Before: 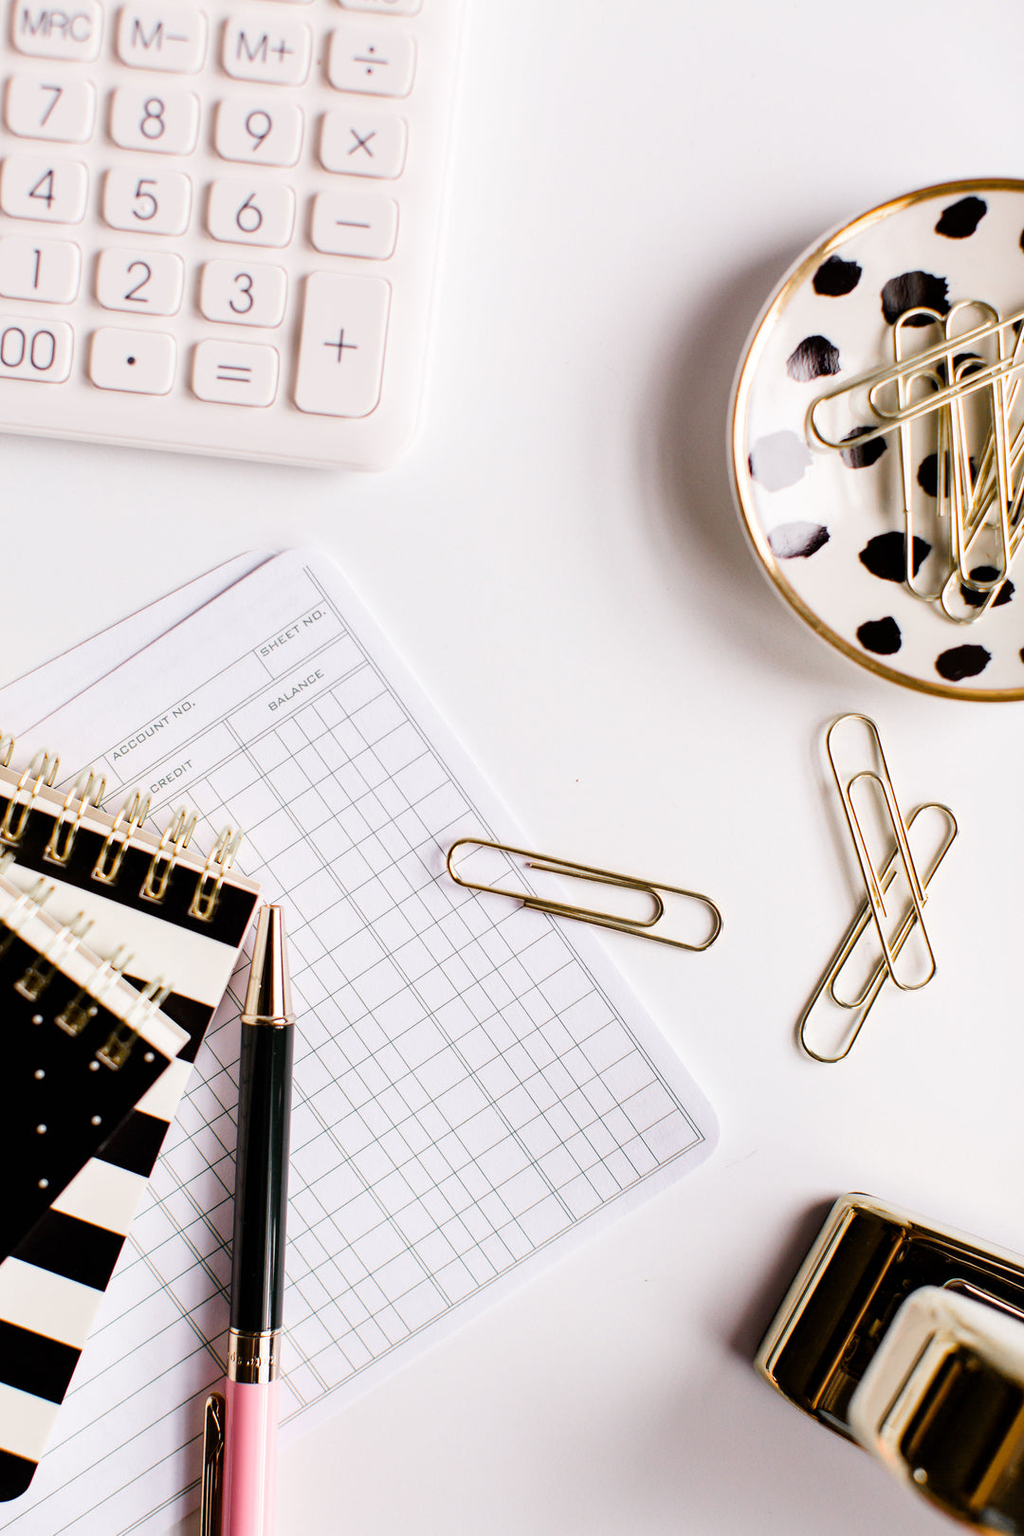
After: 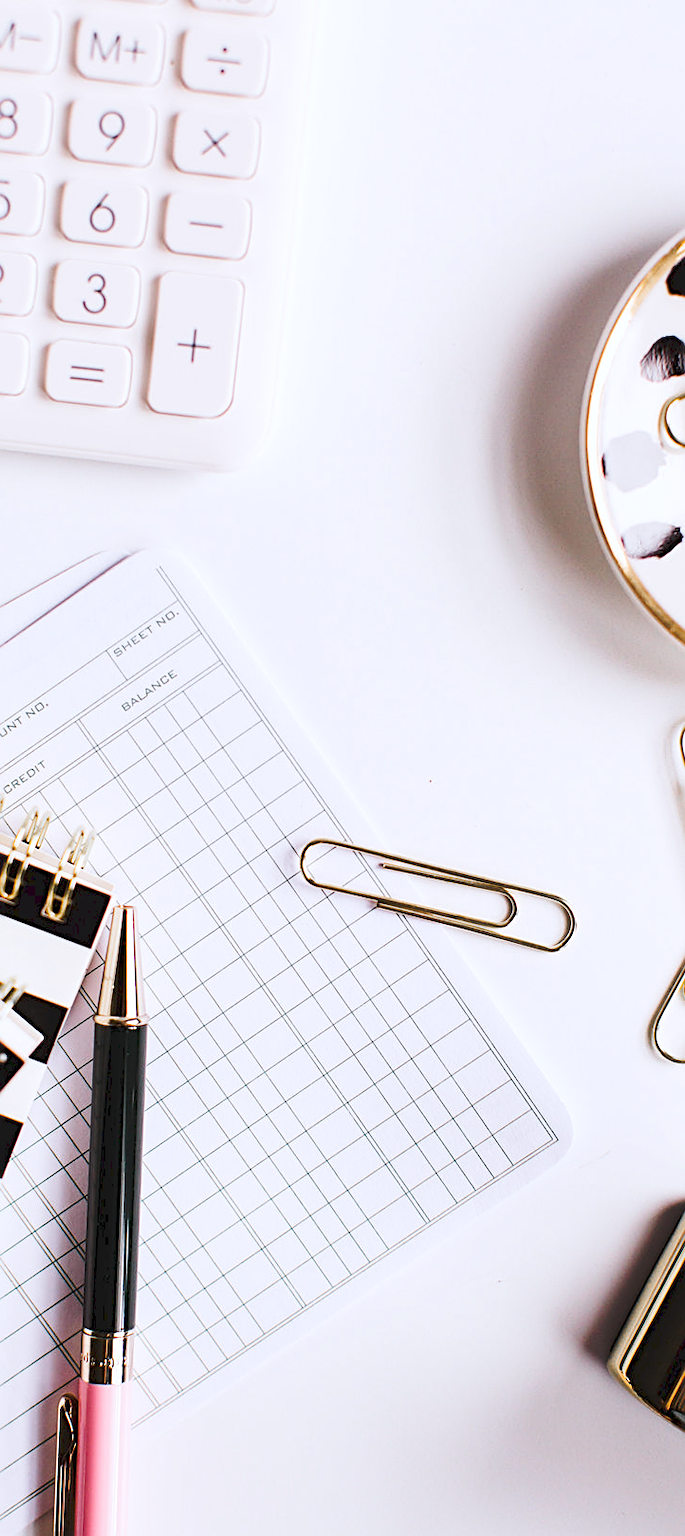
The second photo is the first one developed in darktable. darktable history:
sharpen: on, module defaults
color correction: highlights a* -0.095, highlights b* -5.54, shadows a* -0.128, shadows b* -0.095
tone curve: curves: ch0 [(0, 0) (0.003, 0.077) (0.011, 0.089) (0.025, 0.105) (0.044, 0.122) (0.069, 0.134) (0.1, 0.151) (0.136, 0.171) (0.177, 0.198) (0.224, 0.23) (0.277, 0.273) (0.335, 0.343) (0.399, 0.422) (0.468, 0.508) (0.543, 0.601) (0.623, 0.695) (0.709, 0.782) (0.801, 0.866) (0.898, 0.934) (1, 1)], preserve colors none
crop and rotate: left 14.417%, right 18.589%
